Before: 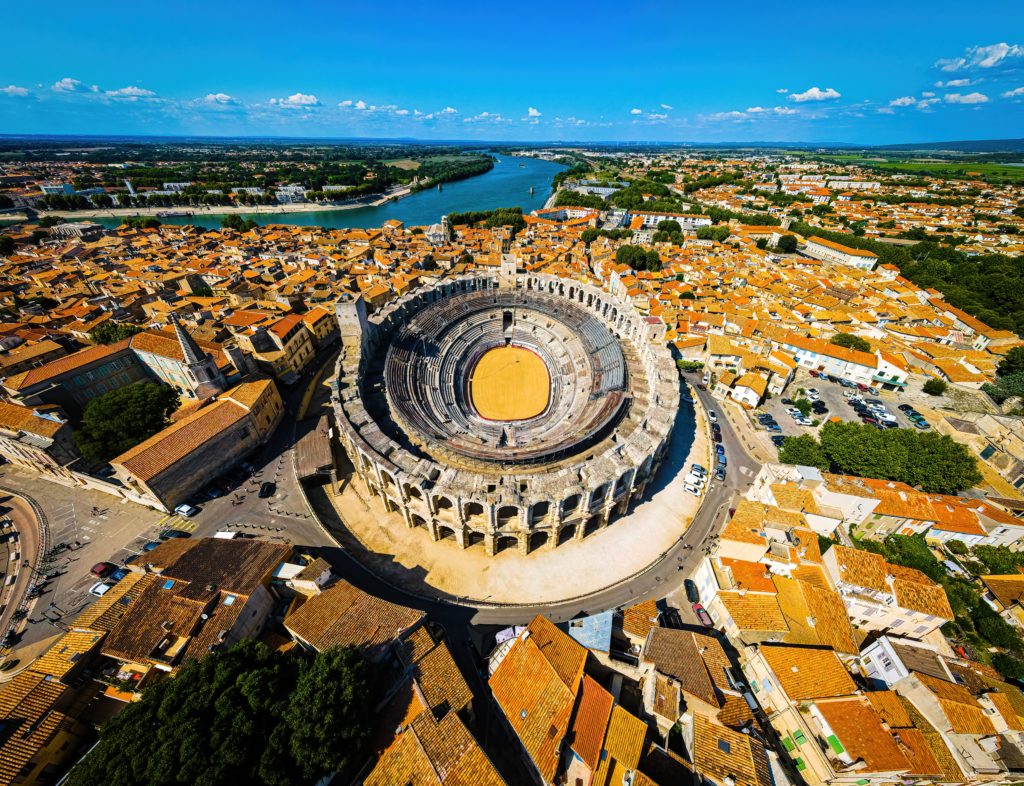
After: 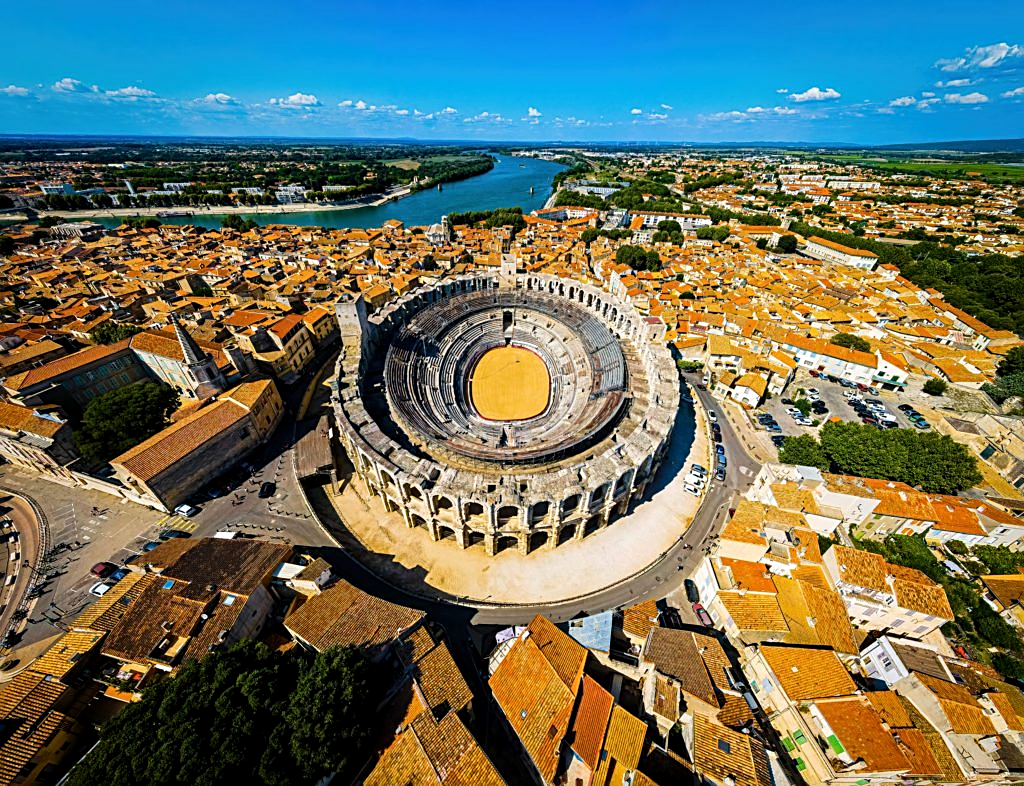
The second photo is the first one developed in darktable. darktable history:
color balance: mode lift, gamma, gain (sRGB), lift [0.97, 1, 1, 1], gamma [1.03, 1, 1, 1]
sharpen: on, module defaults
